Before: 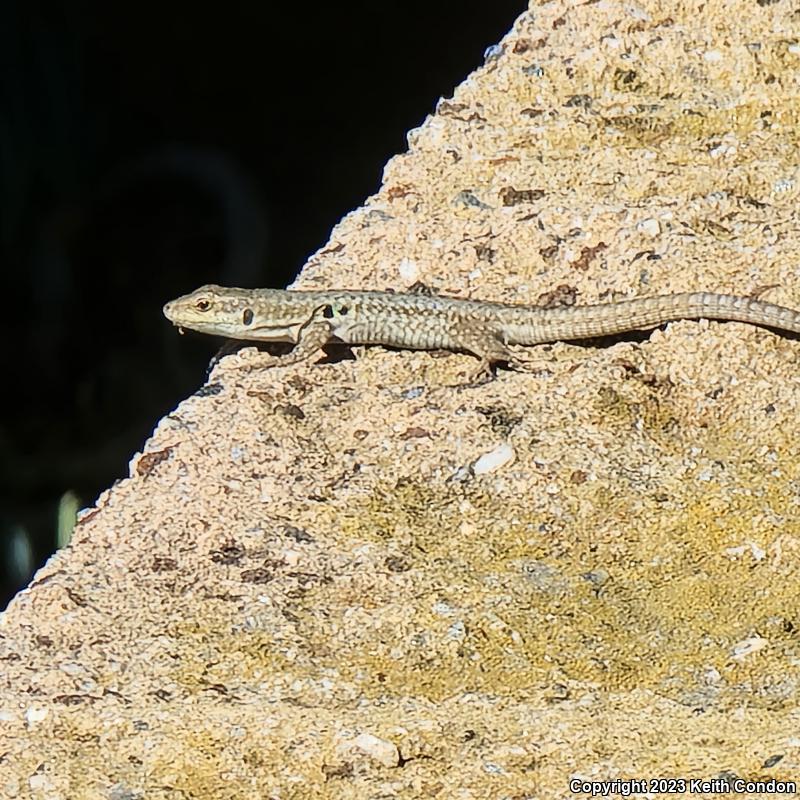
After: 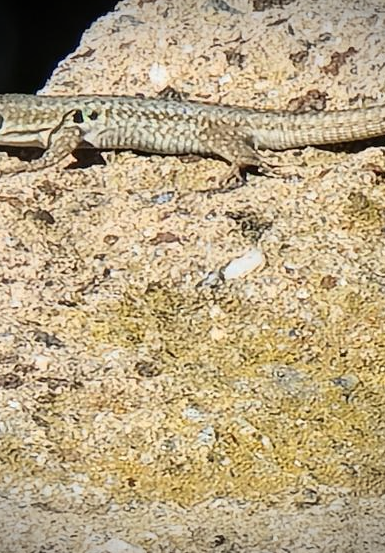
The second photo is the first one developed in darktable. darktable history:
vignetting: fall-off start 89.48%, fall-off radius 43.79%, width/height ratio 1.156
crop: left 31.335%, top 24.432%, right 20.427%, bottom 6.442%
